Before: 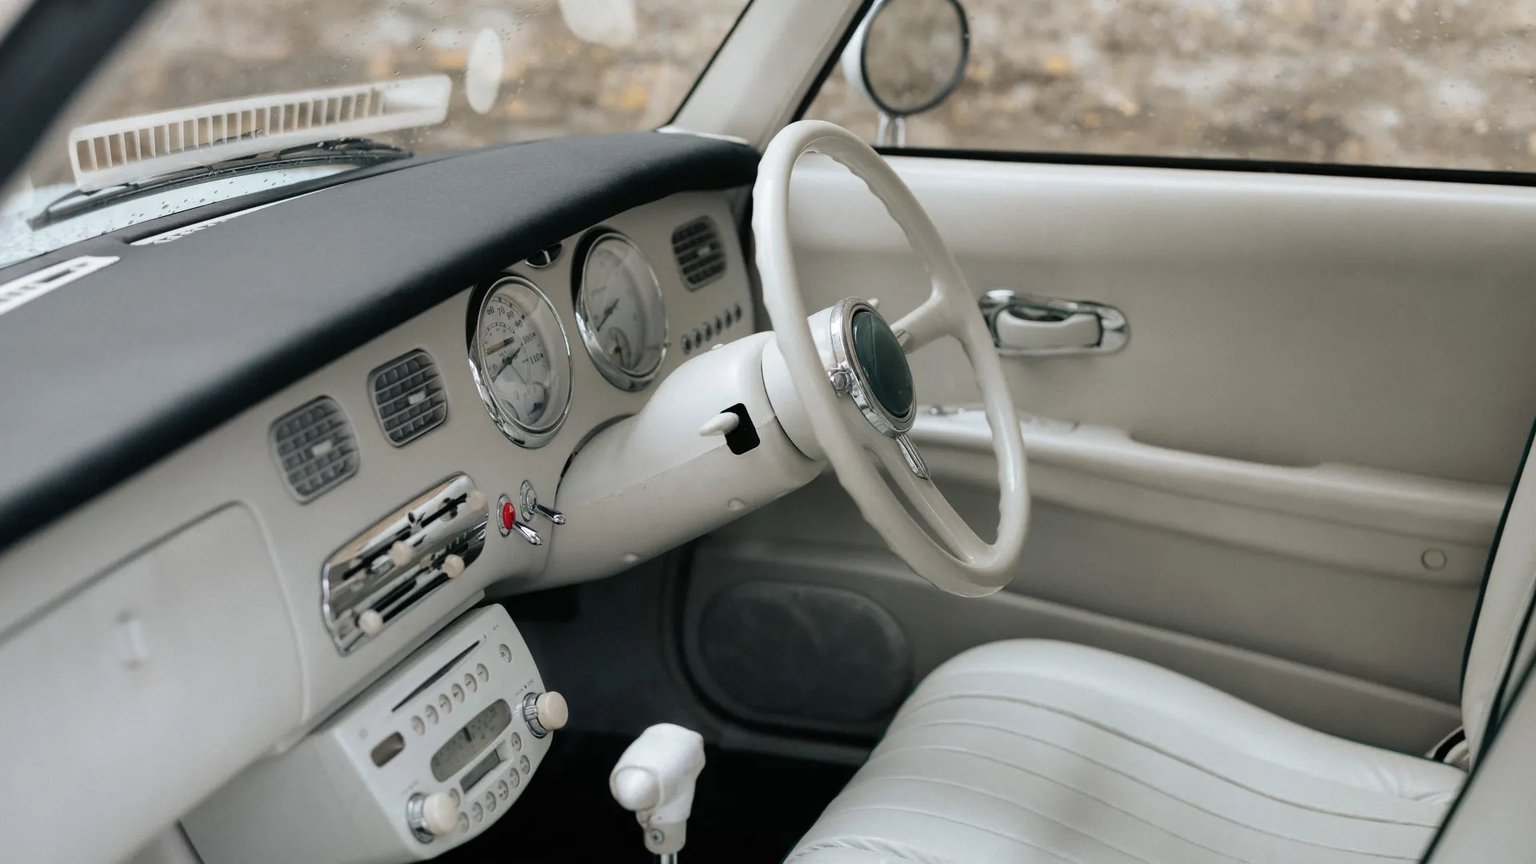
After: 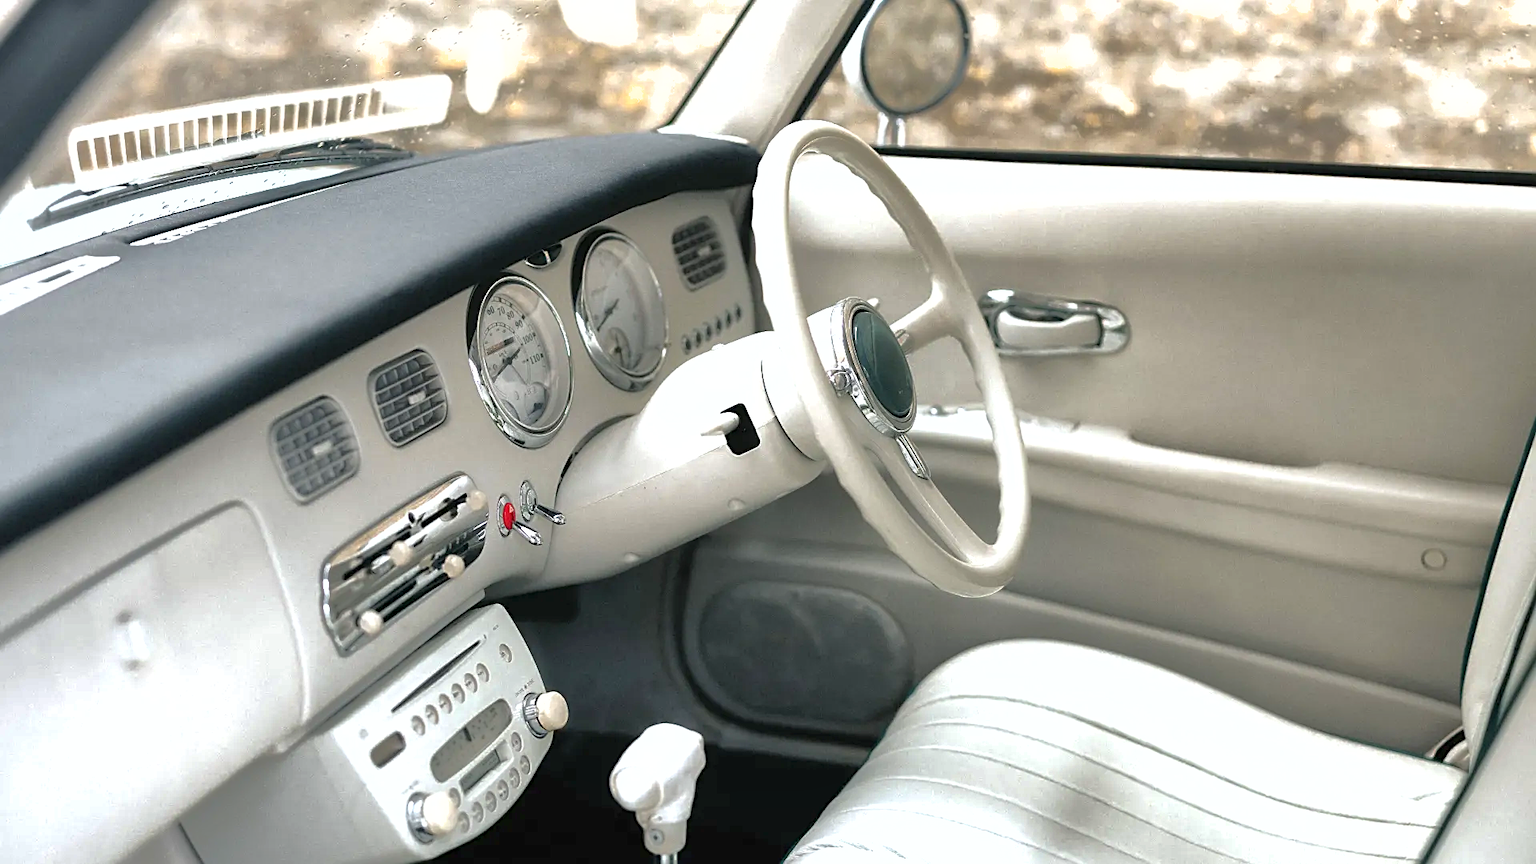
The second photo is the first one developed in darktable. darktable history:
shadows and highlights: shadows 39.54, highlights -60.01
sharpen: on, module defaults
exposure: black level correction 0, exposure 1.107 EV, compensate exposure bias true, compensate highlight preservation false
